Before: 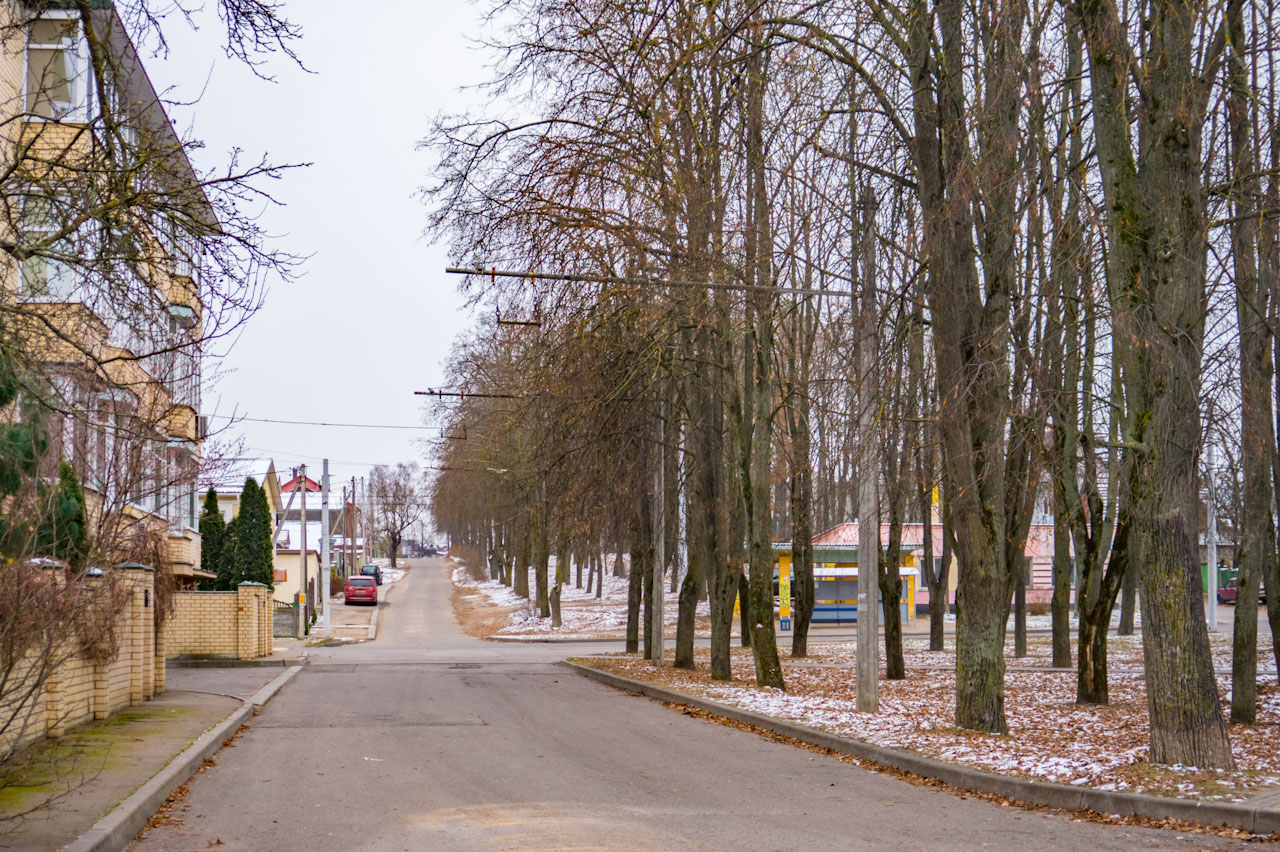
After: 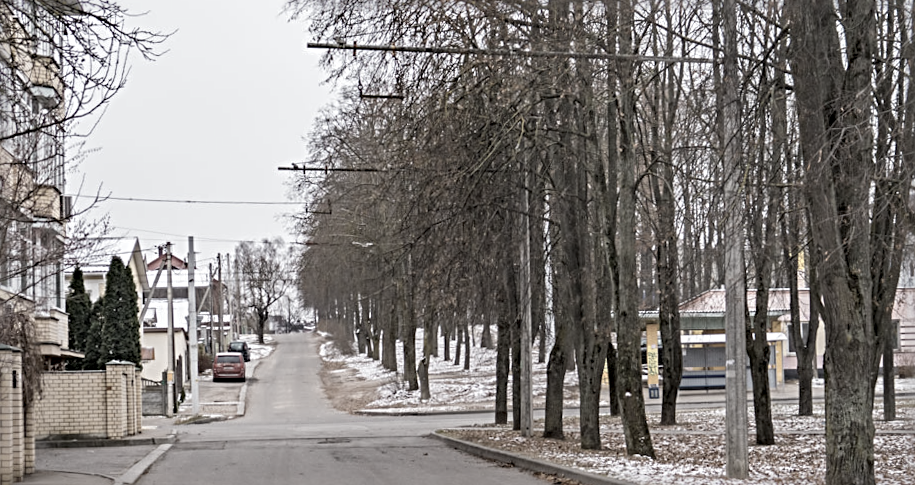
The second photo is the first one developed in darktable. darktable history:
color correction: saturation 0.3
rotate and perspective: rotation -1.17°, automatic cropping off
sharpen: radius 4
crop: left 11.123%, top 27.61%, right 18.3%, bottom 17.034%
